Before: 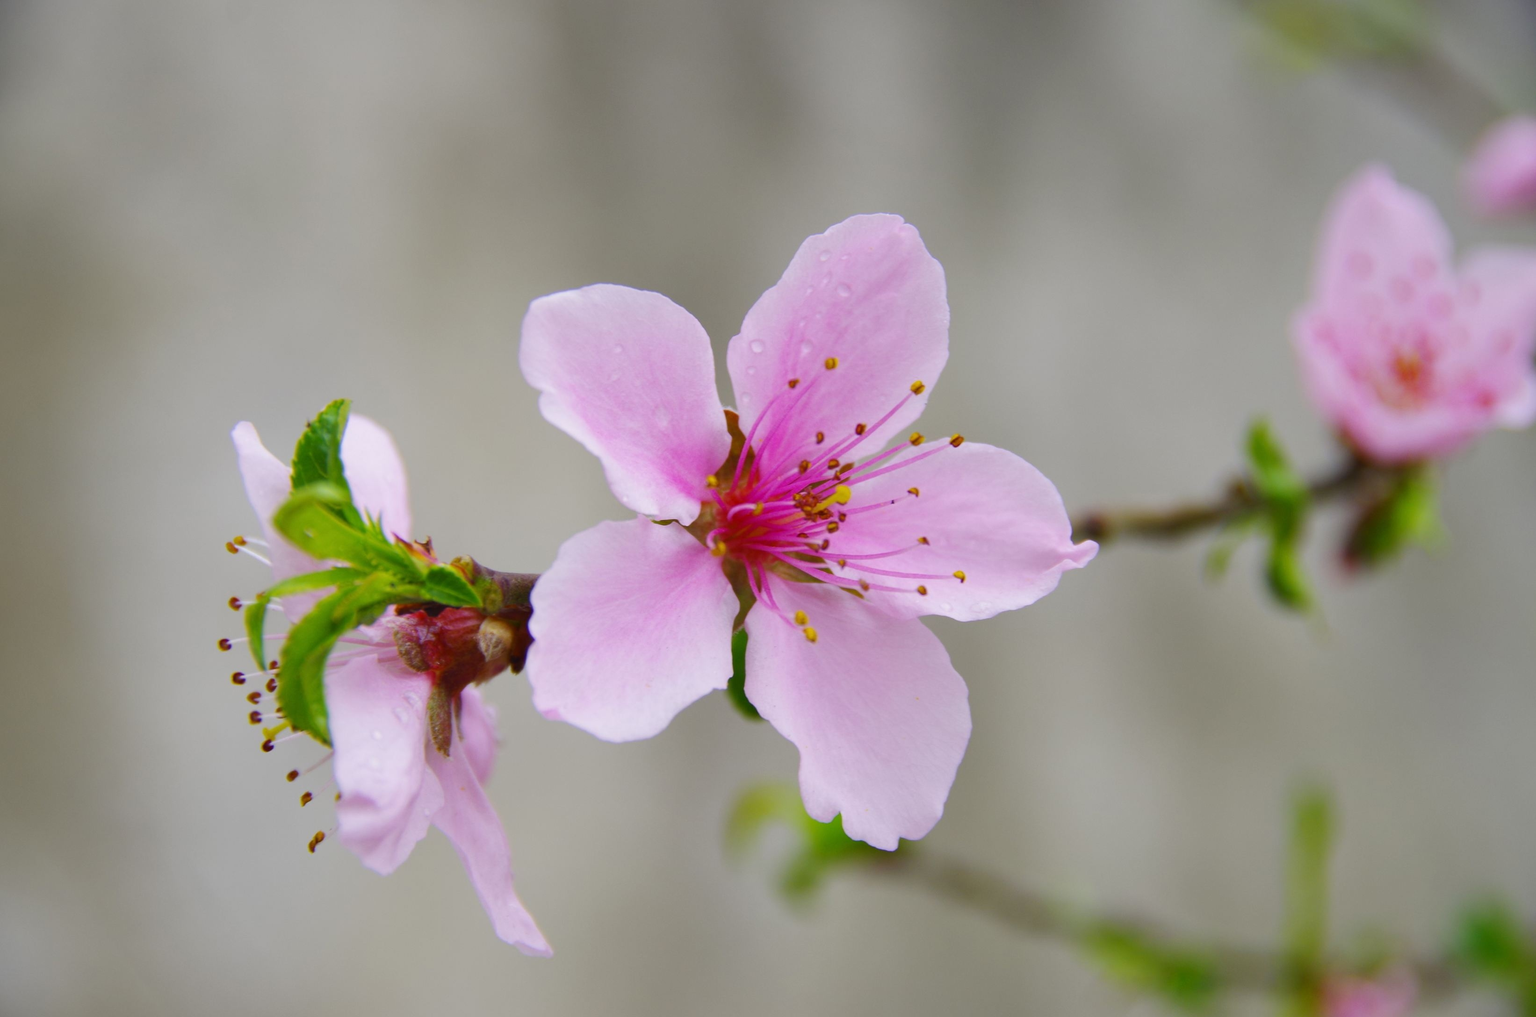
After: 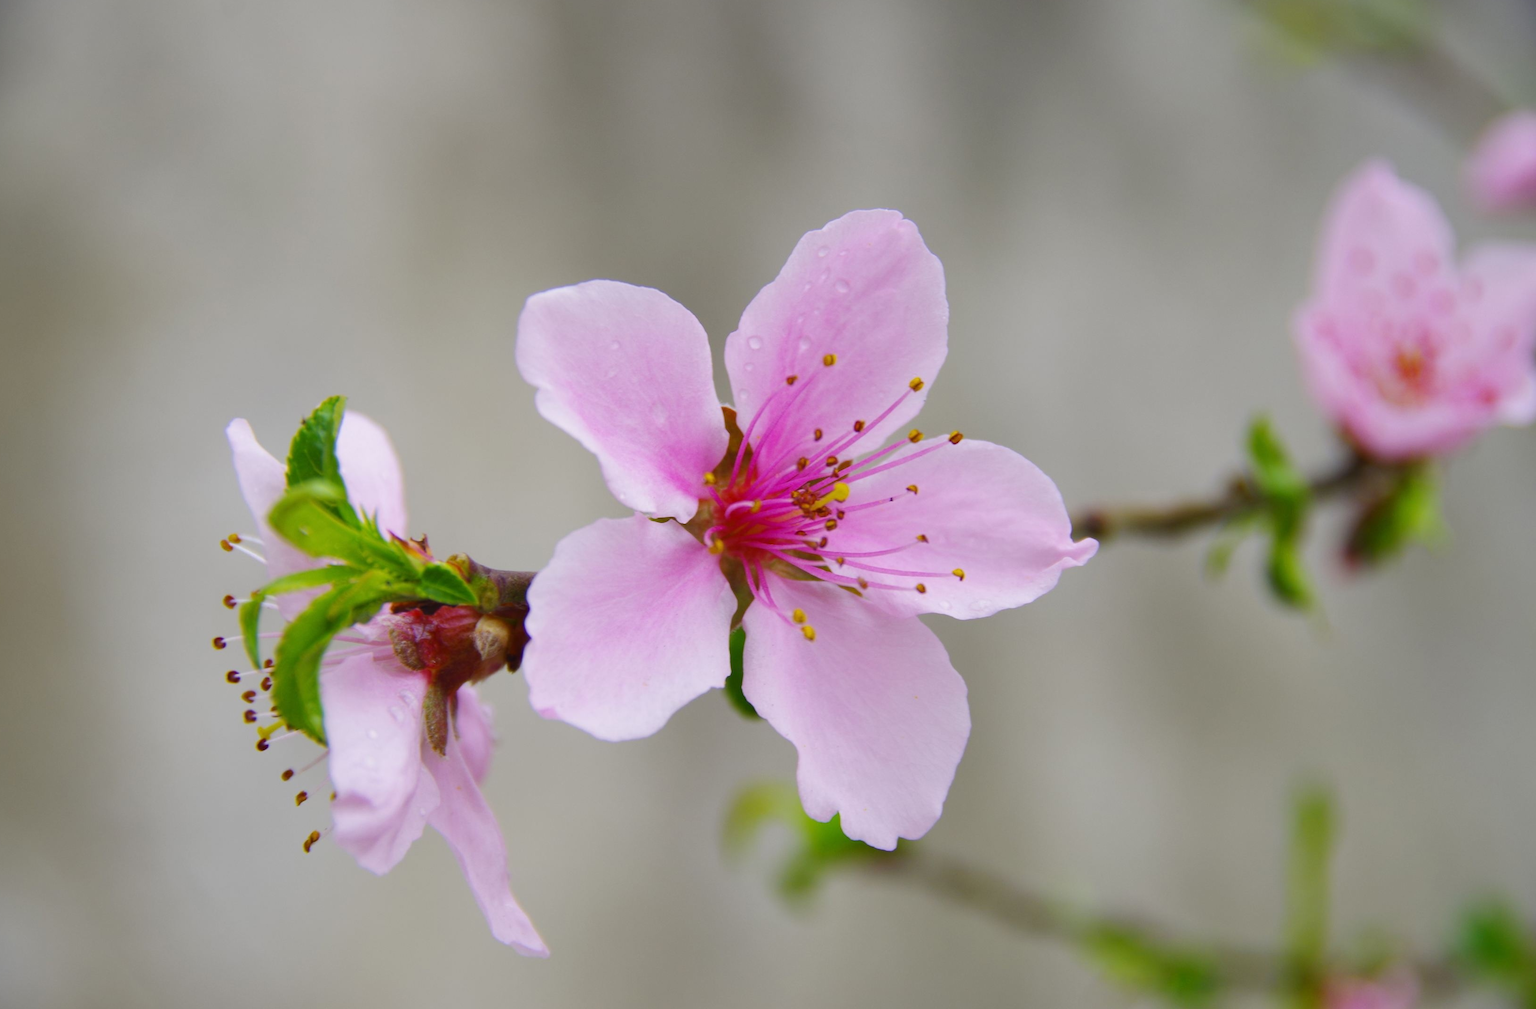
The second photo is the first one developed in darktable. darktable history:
crop: left 0.465%, top 0.601%, right 0.14%, bottom 0.818%
